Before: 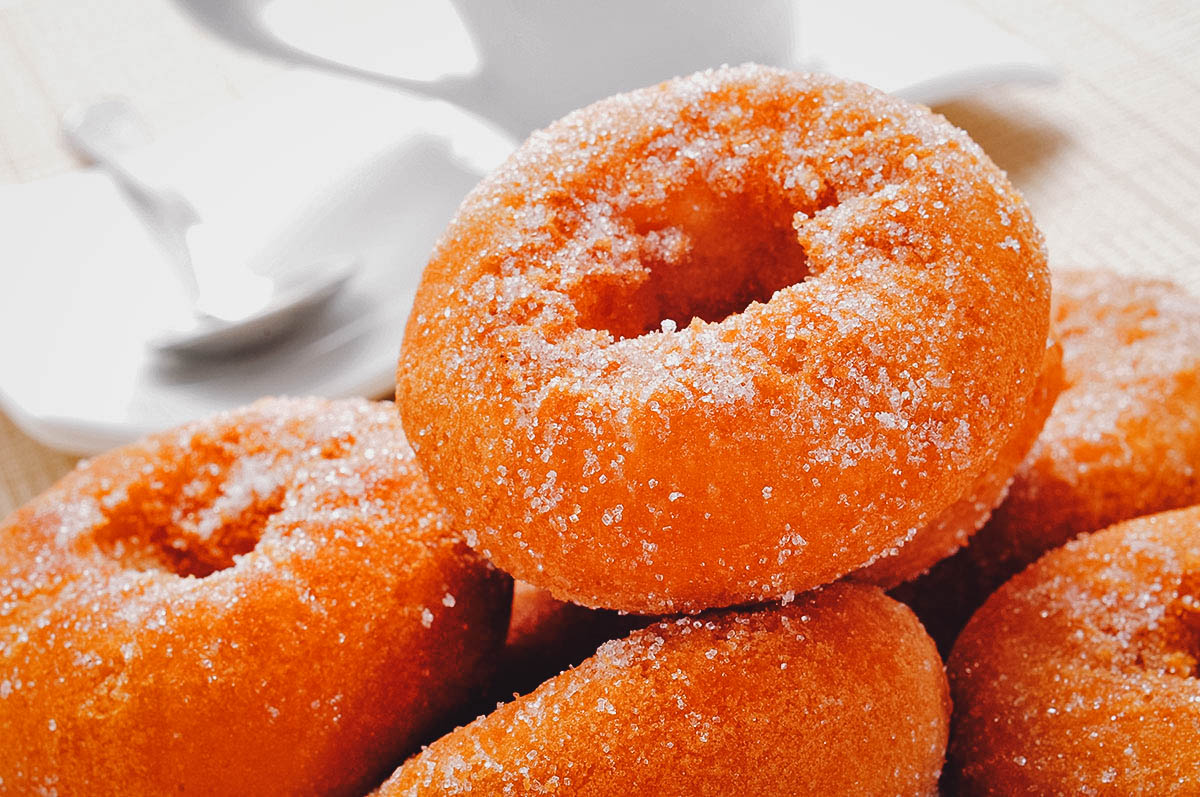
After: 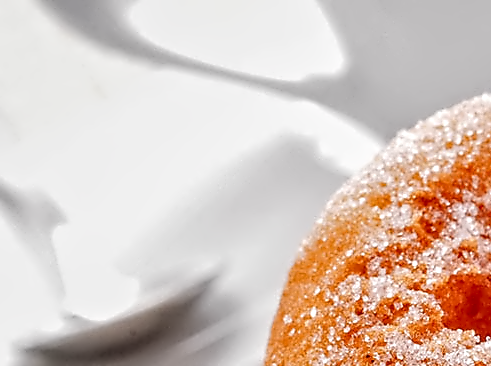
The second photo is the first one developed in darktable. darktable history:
local contrast: detail 130%
contrast equalizer: octaves 7, y [[0.5, 0.542, 0.583, 0.625, 0.667, 0.708], [0.5 ×6], [0.5 ×6], [0, 0.033, 0.067, 0.1, 0.133, 0.167], [0, 0.05, 0.1, 0.15, 0.2, 0.25]]
crop and rotate: left 11.245%, top 0.052%, right 47.792%, bottom 53.966%
